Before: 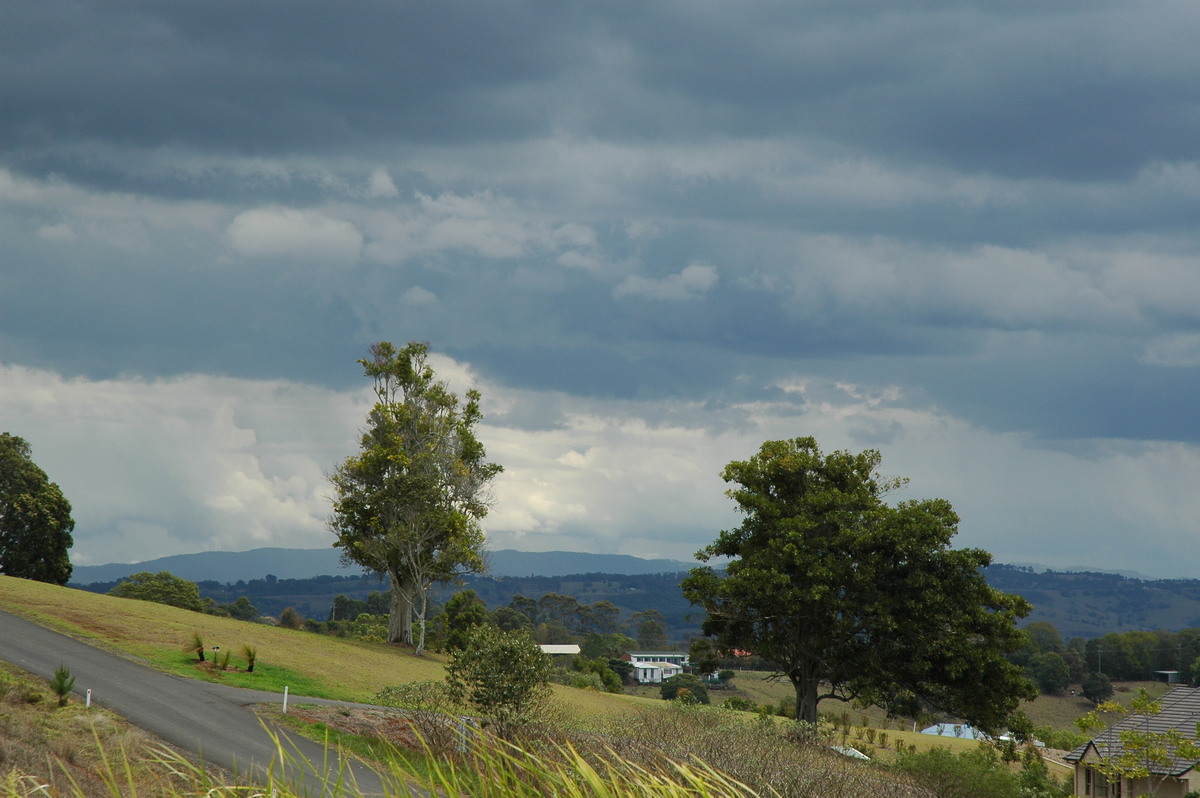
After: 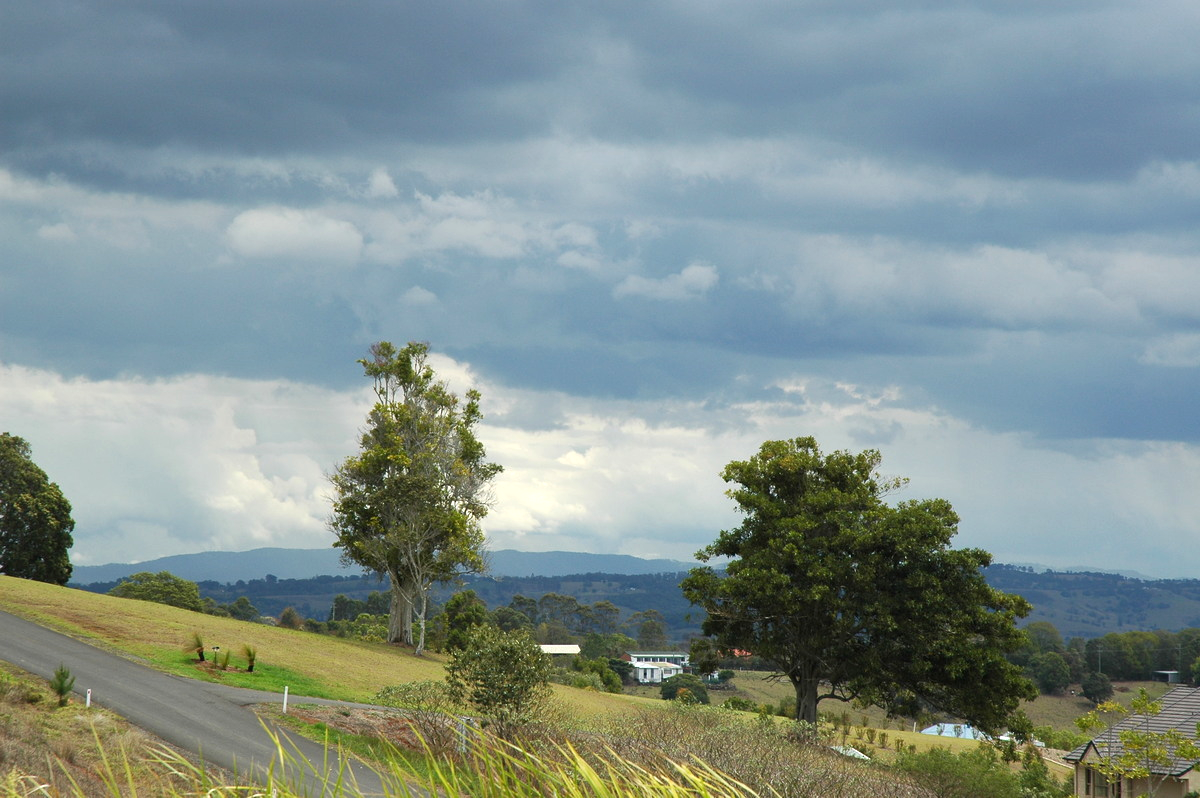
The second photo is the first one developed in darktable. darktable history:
exposure: exposure 0.635 EV, compensate highlight preservation false
